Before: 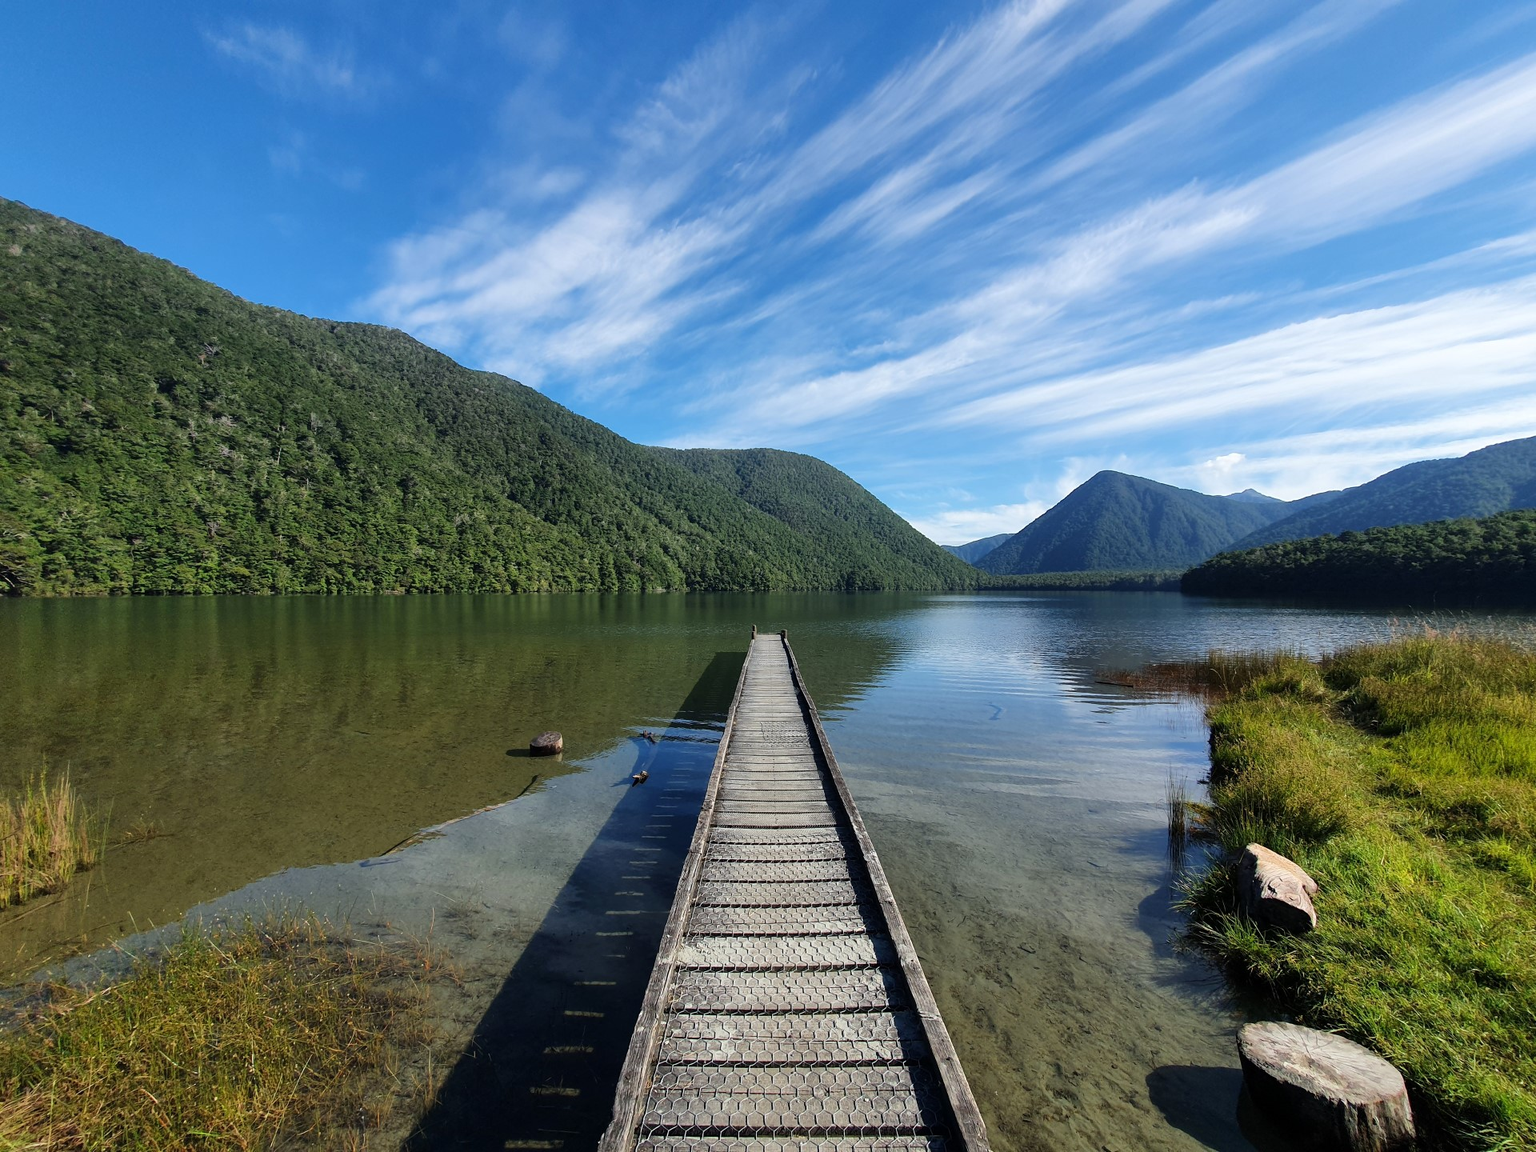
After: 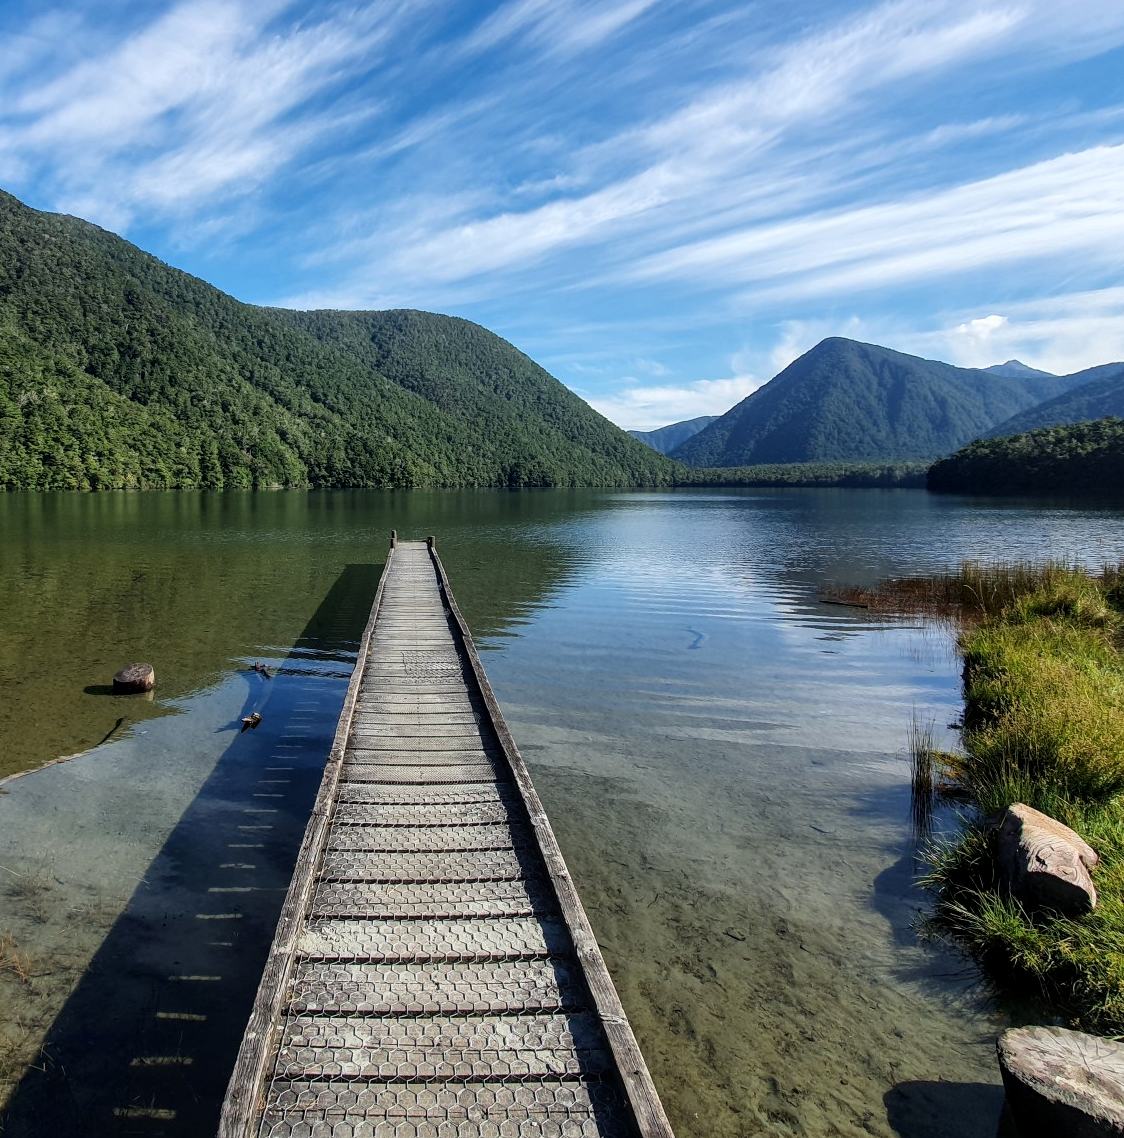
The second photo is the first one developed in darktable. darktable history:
local contrast: on, module defaults
crop and rotate: left 28.64%, top 17.467%, right 12.8%, bottom 3.473%
tone equalizer: on, module defaults
